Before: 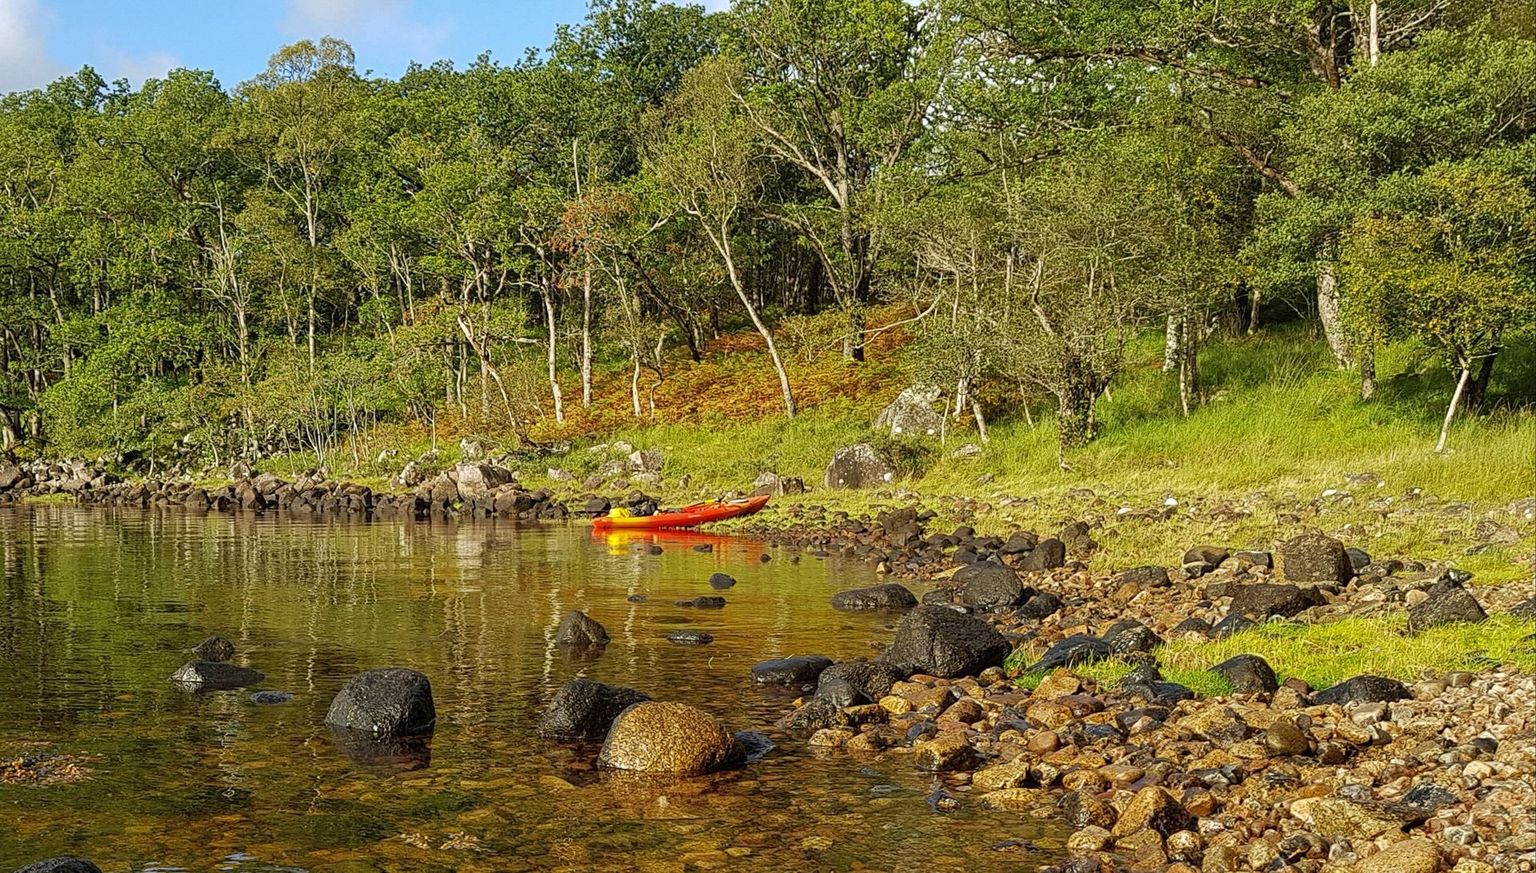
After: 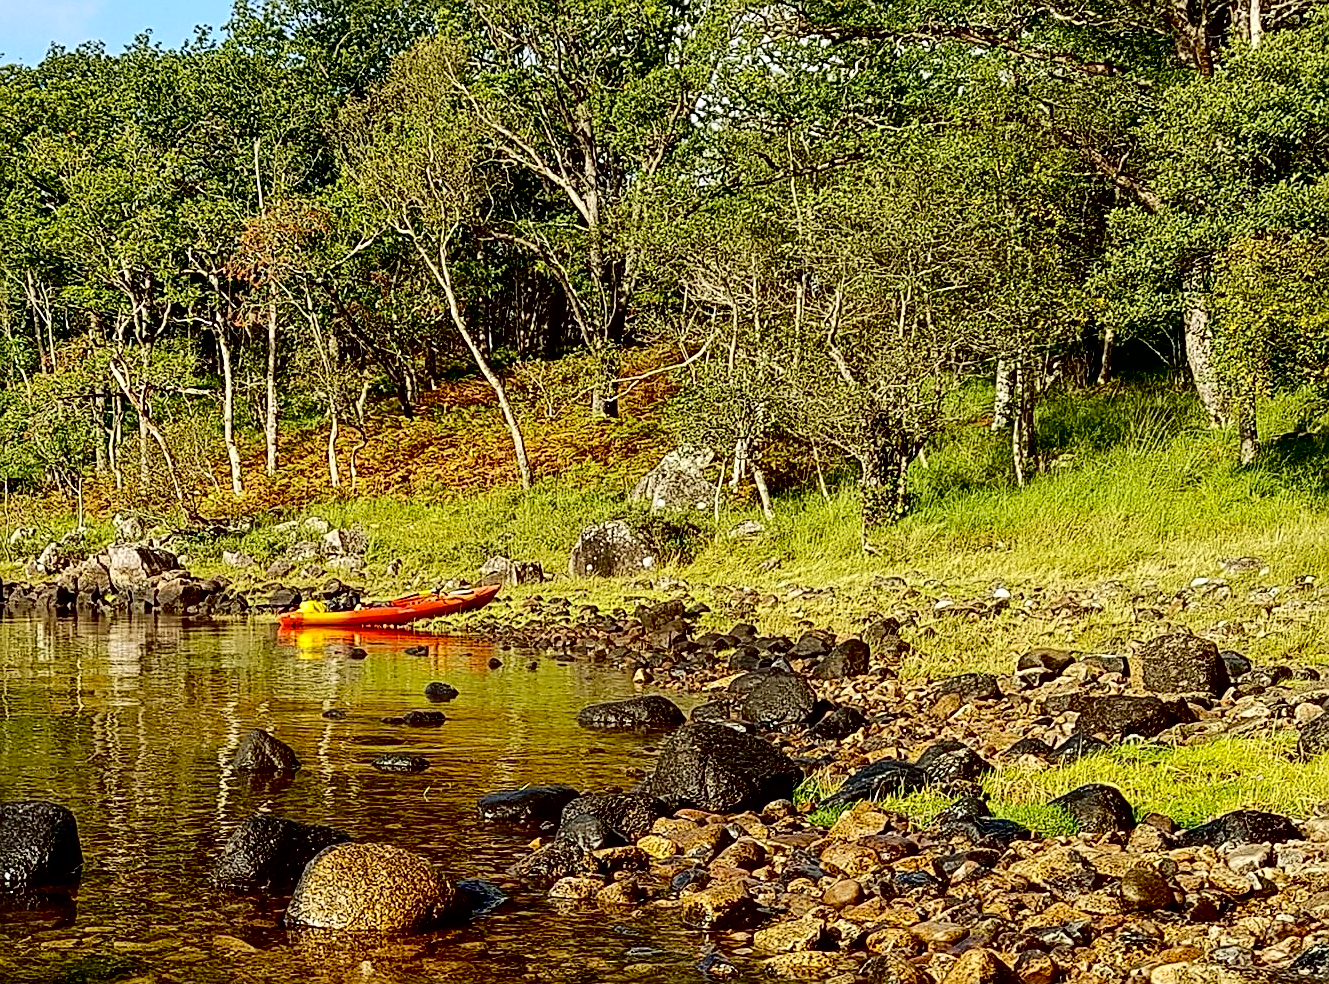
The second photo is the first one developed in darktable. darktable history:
tone curve: curves: ch0 [(0, 0) (0.003, 0.003) (0.011, 0.005) (0.025, 0.008) (0.044, 0.012) (0.069, 0.02) (0.1, 0.031) (0.136, 0.047) (0.177, 0.088) (0.224, 0.141) (0.277, 0.222) (0.335, 0.32) (0.399, 0.422) (0.468, 0.523) (0.543, 0.623) (0.623, 0.716) (0.709, 0.796) (0.801, 0.88) (0.898, 0.958) (1, 1)], color space Lab, independent channels, preserve colors none
sharpen: on, module defaults
exposure: black level correction 0.028, exposure -0.08 EV, compensate exposure bias true, compensate highlight preservation false
crop and rotate: left 24.113%, top 3.288%, right 6.641%, bottom 6.489%
